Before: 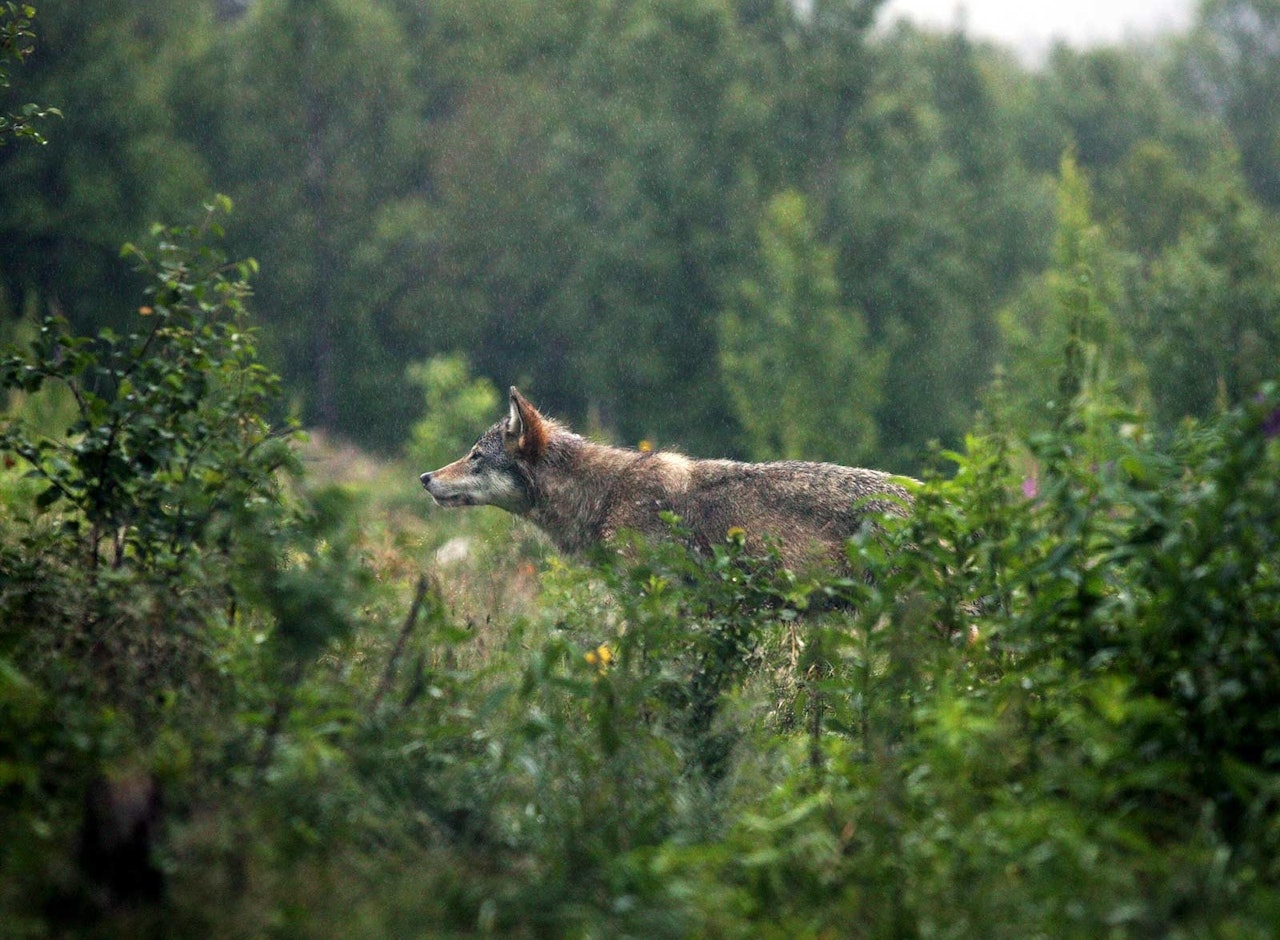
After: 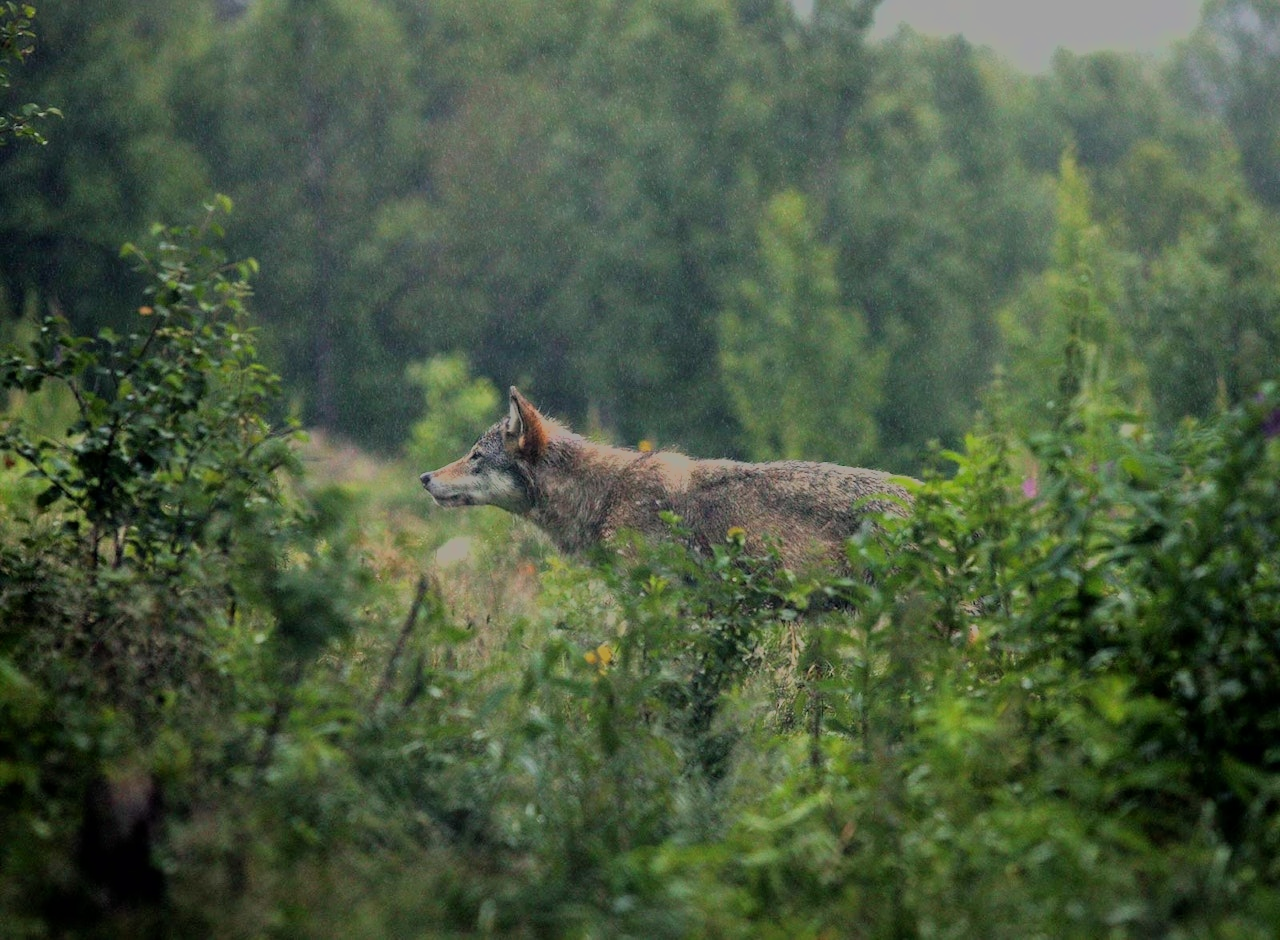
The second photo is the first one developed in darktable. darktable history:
filmic rgb: black relative exposure -13.13 EV, white relative exposure 4.02 EV, target white luminance 85.145%, hardness 6.29, latitude 41.15%, contrast 0.861, shadows ↔ highlights balance 9.16%, color science v6 (2022)
